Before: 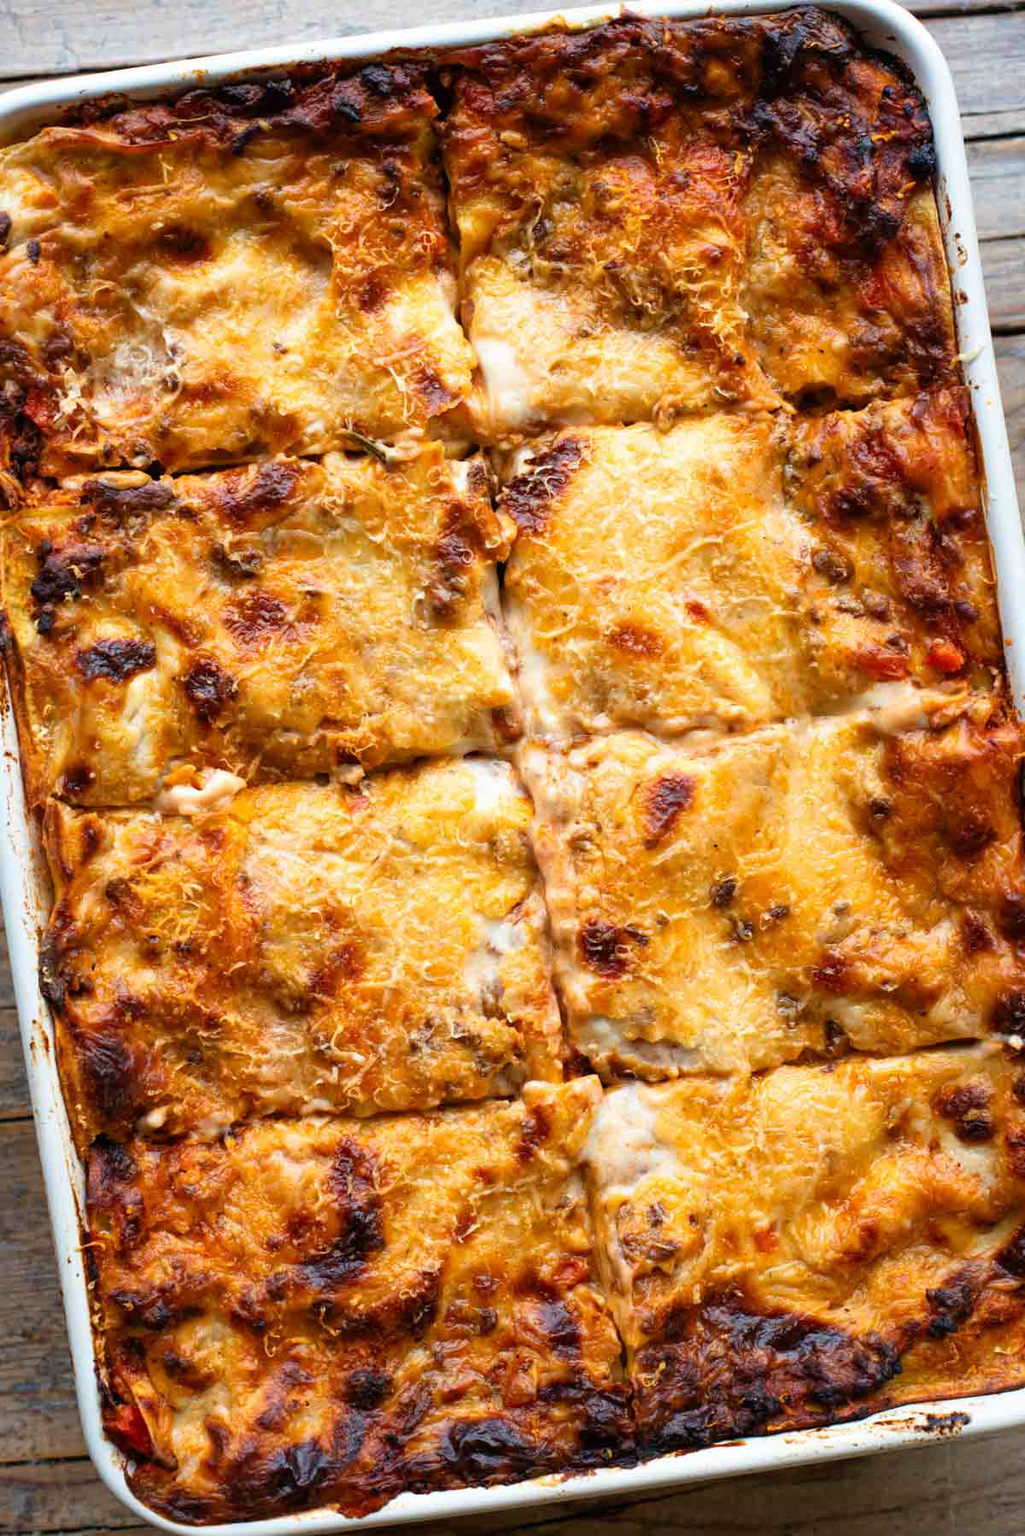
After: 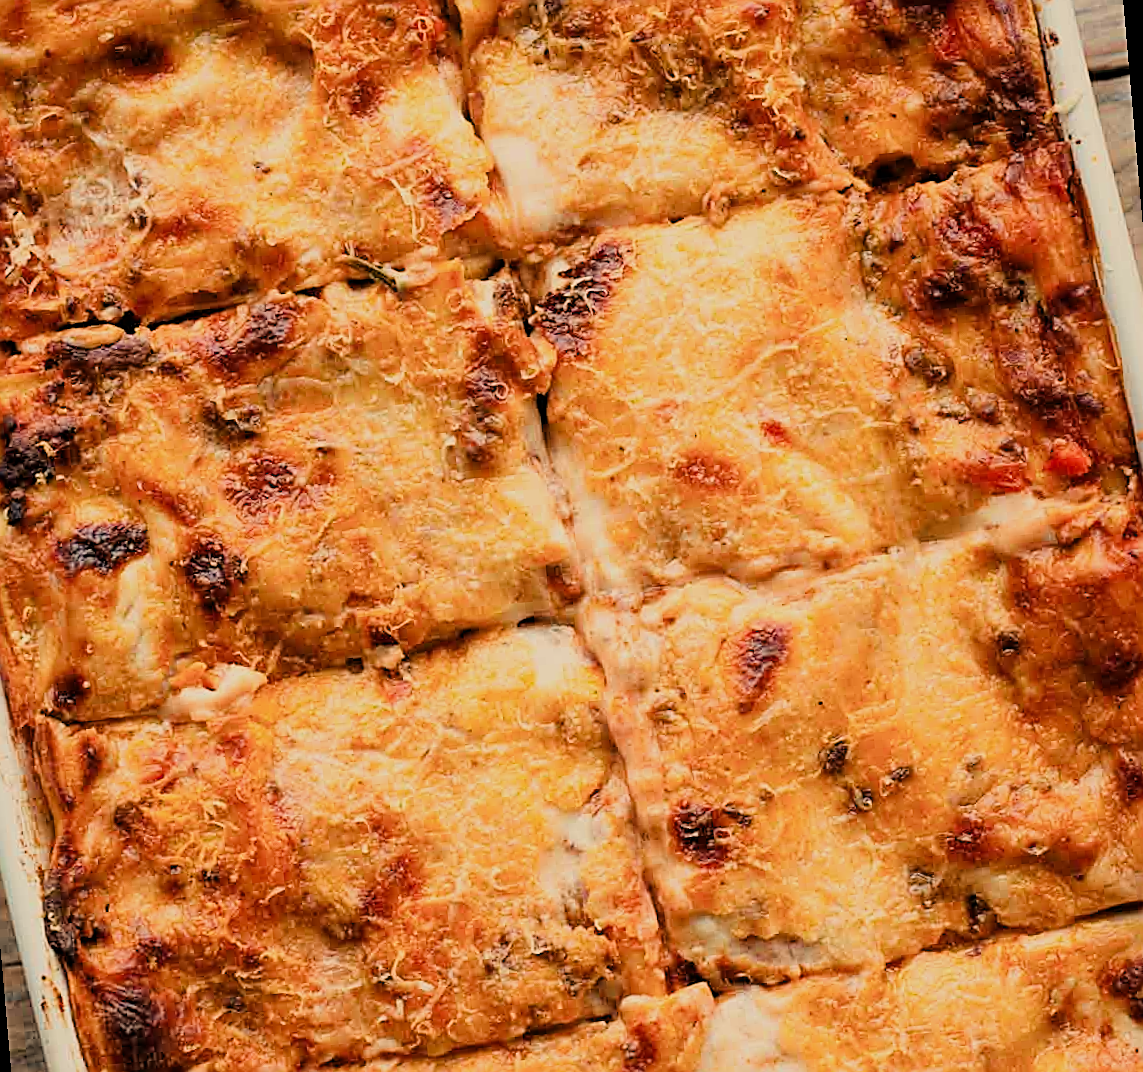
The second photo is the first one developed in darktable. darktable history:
rotate and perspective: rotation -5°, crop left 0.05, crop right 0.952, crop top 0.11, crop bottom 0.89
sharpen: amount 1
filmic rgb: black relative exposure -7.65 EV, white relative exposure 4.56 EV, hardness 3.61
white balance: red 1.123, blue 0.83
crop: left 2.737%, top 7.287%, right 3.421%, bottom 20.179%
